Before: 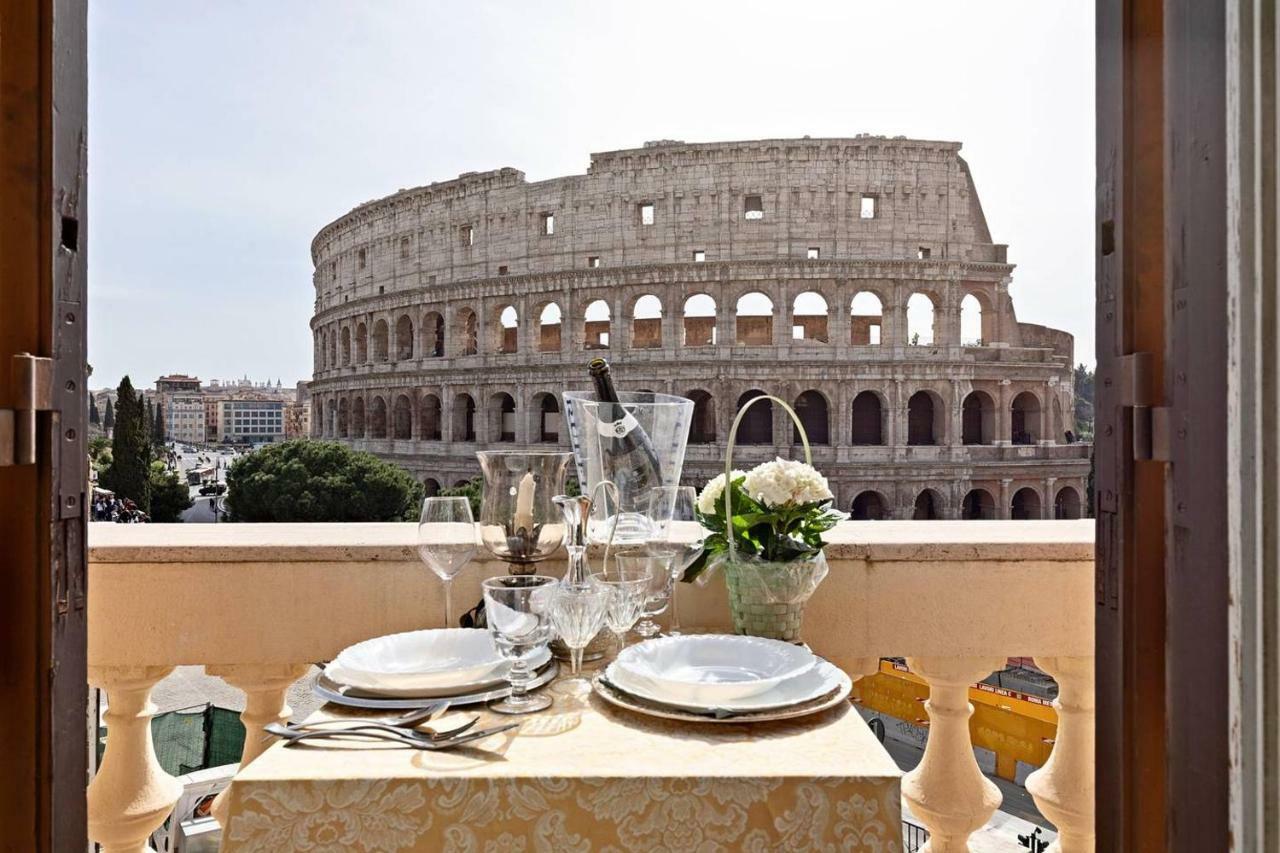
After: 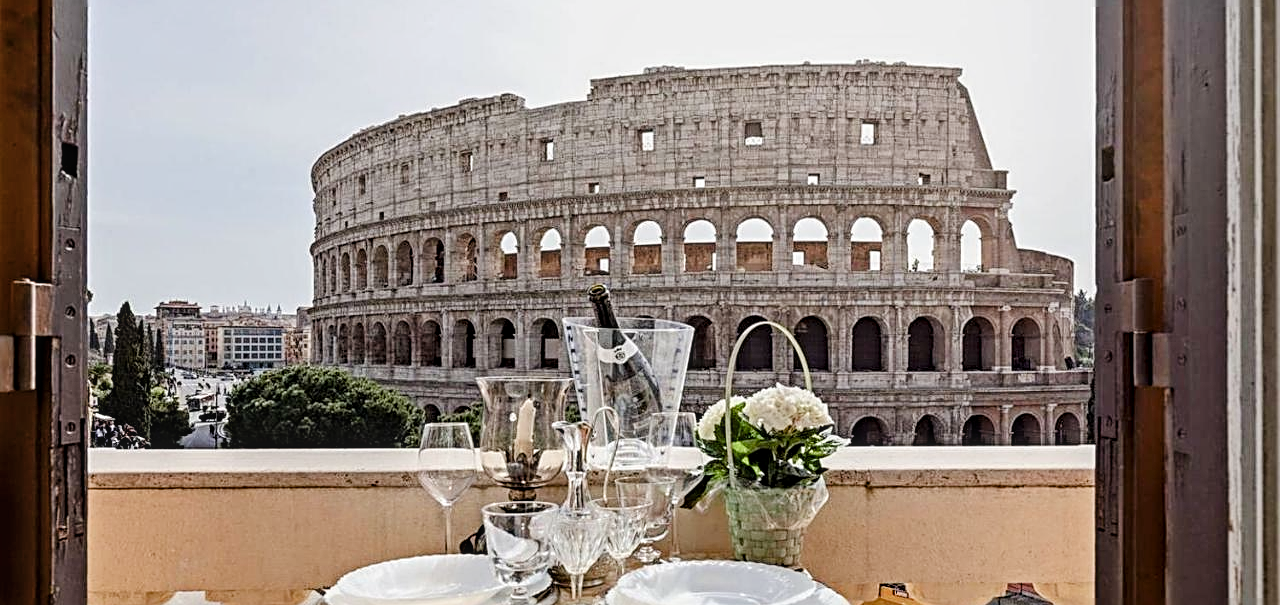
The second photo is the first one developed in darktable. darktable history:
crop and rotate: top 8.692%, bottom 20.375%
color balance rgb: perceptual saturation grading › global saturation 0.881%, perceptual saturation grading › highlights -30.548%, perceptual saturation grading › shadows 19.482%, contrast -9.773%
sharpen: radius 2.559, amount 0.636
exposure: black level correction 0.001, compensate highlight preservation false
tone equalizer: edges refinement/feathering 500, mask exposure compensation -1.57 EV, preserve details no
tone curve: curves: ch0 [(0.003, 0) (0.066, 0.023) (0.149, 0.094) (0.264, 0.238) (0.395, 0.421) (0.517, 0.56) (0.688, 0.743) (0.813, 0.846) (1, 1)]; ch1 [(0, 0) (0.164, 0.115) (0.337, 0.332) (0.39, 0.398) (0.464, 0.461) (0.501, 0.5) (0.521, 0.535) (0.571, 0.588) (0.652, 0.681) (0.733, 0.749) (0.811, 0.796) (1, 1)]; ch2 [(0, 0) (0.337, 0.382) (0.464, 0.476) (0.501, 0.502) (0.527, 0.54) (0.556, 0.567) (0.6, 0.59) (0.687, 0.675) (1, 1)], color space Lab, linked channels, preserve colors none
local contrast: on, module defaults
